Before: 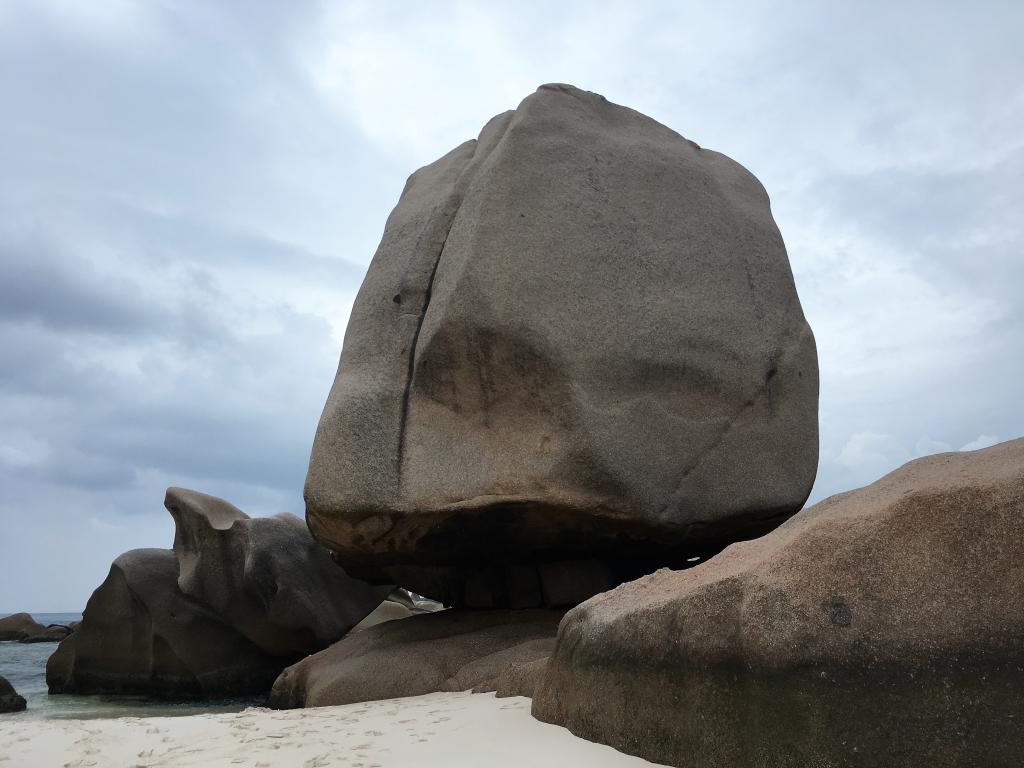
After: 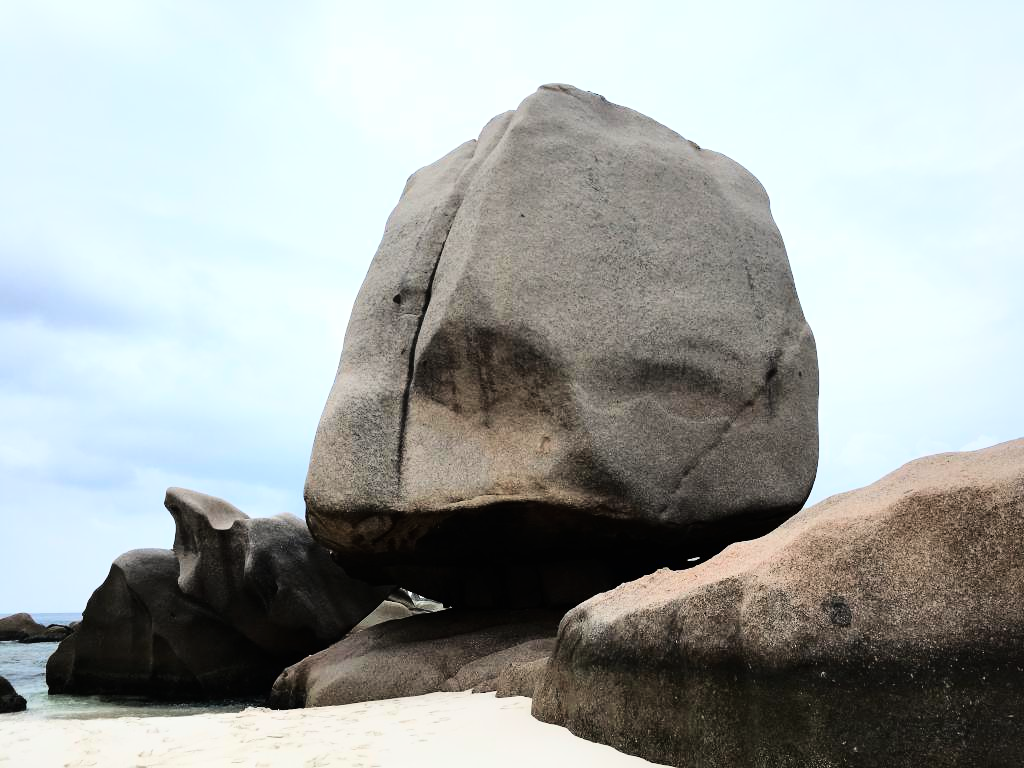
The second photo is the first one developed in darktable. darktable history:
base curve: curves: ch0 [(0, 0) (0, 0) (0.002, 0.001) (0.008, 0.003) (0.019, 0.011) (0.037, 0.037) (0.064, 0.11) (0.102, 0.232) (0.152, 0.379) (0.216, 0.524) (0.296, 0.665) (0.394, 0.789) (0.512, 0.881) (0.651, 0.945) (0.813, 0.986) (1, 1)]
